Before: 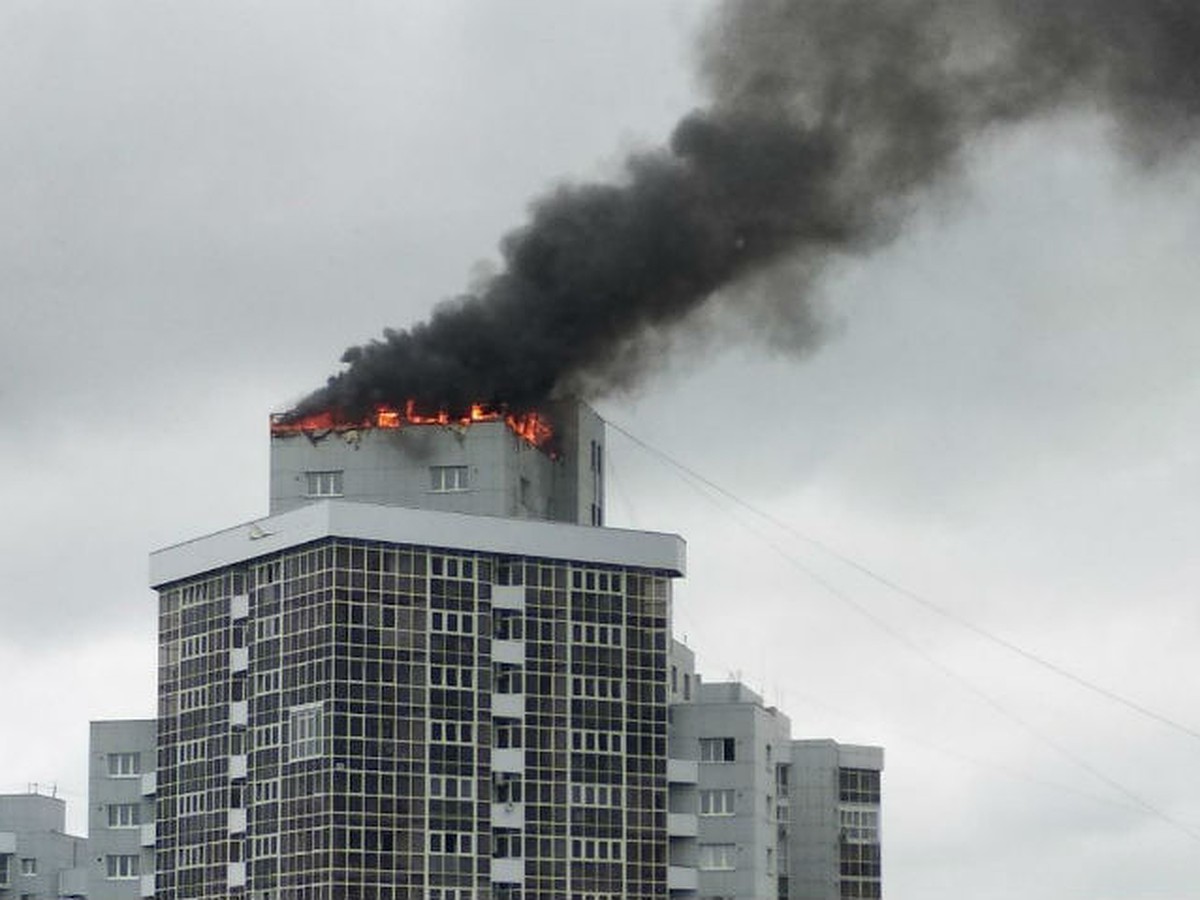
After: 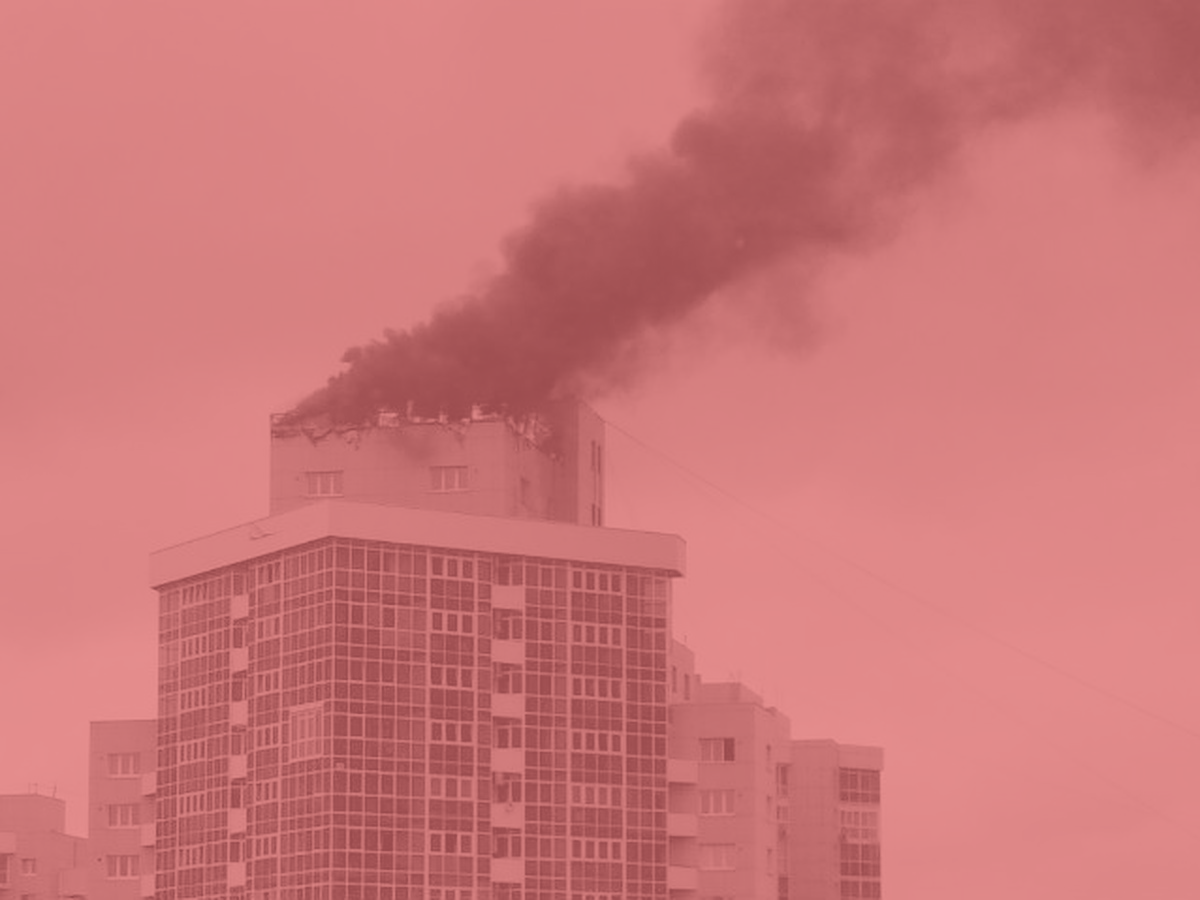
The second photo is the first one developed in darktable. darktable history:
colorize: saturation 51%, source mix 50.67%, lightness 50.67%
color balance rgb: perceptual brilliance grading › global brilliance -48.39%
white balance: red 1.05, blue 1.072
color calibration: output gray [0.25, 0.35, 0.4, 0], x 0.383, y 0.372, temperature 3905.17 K
